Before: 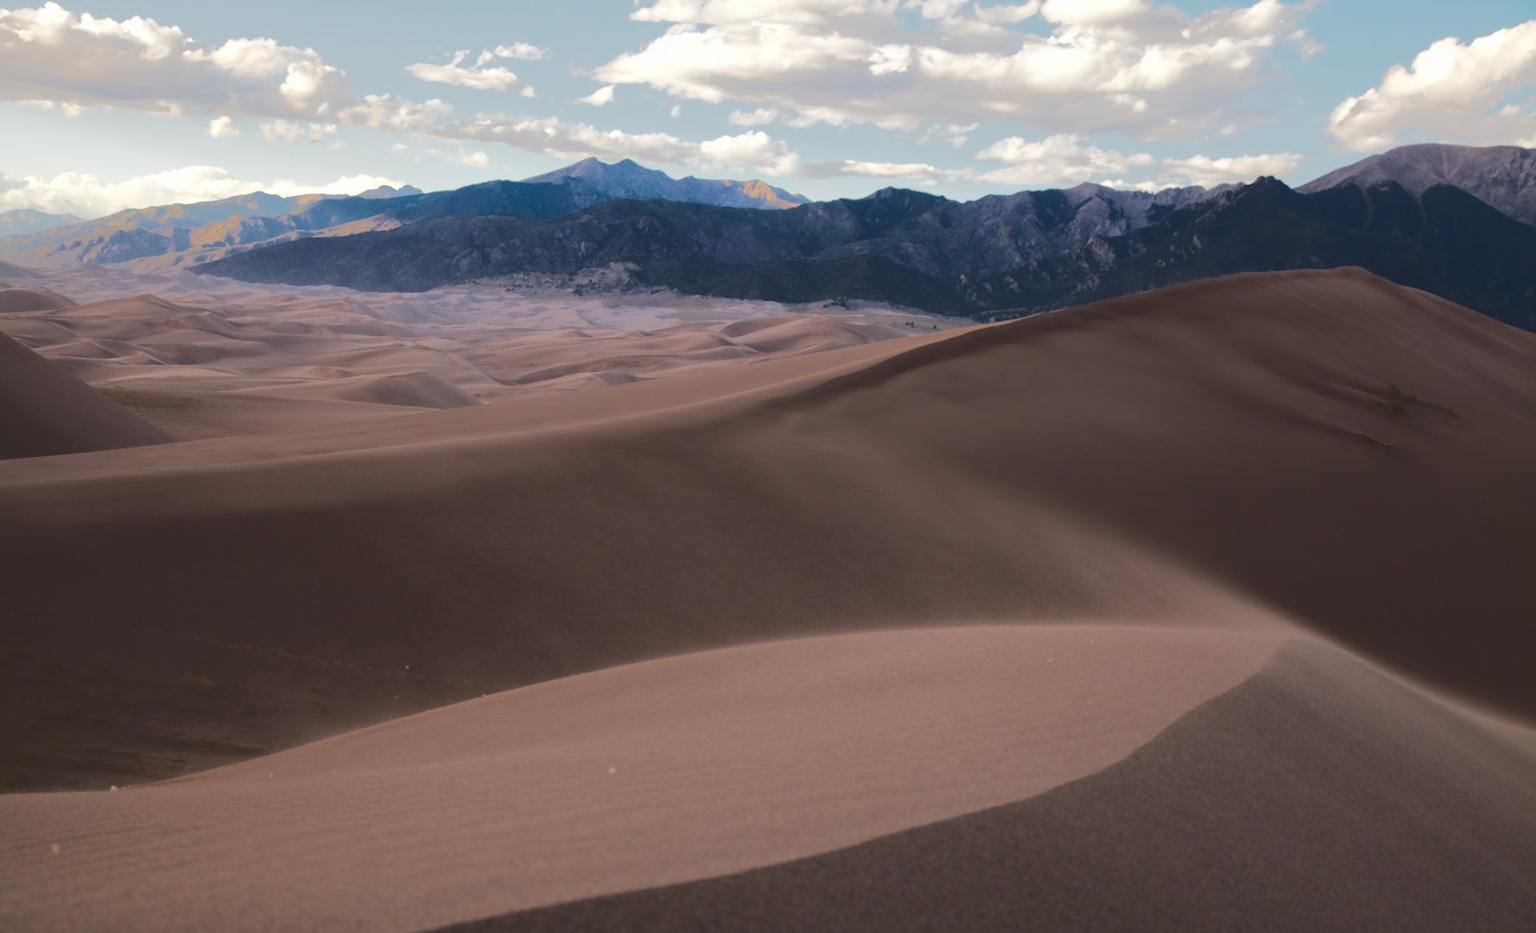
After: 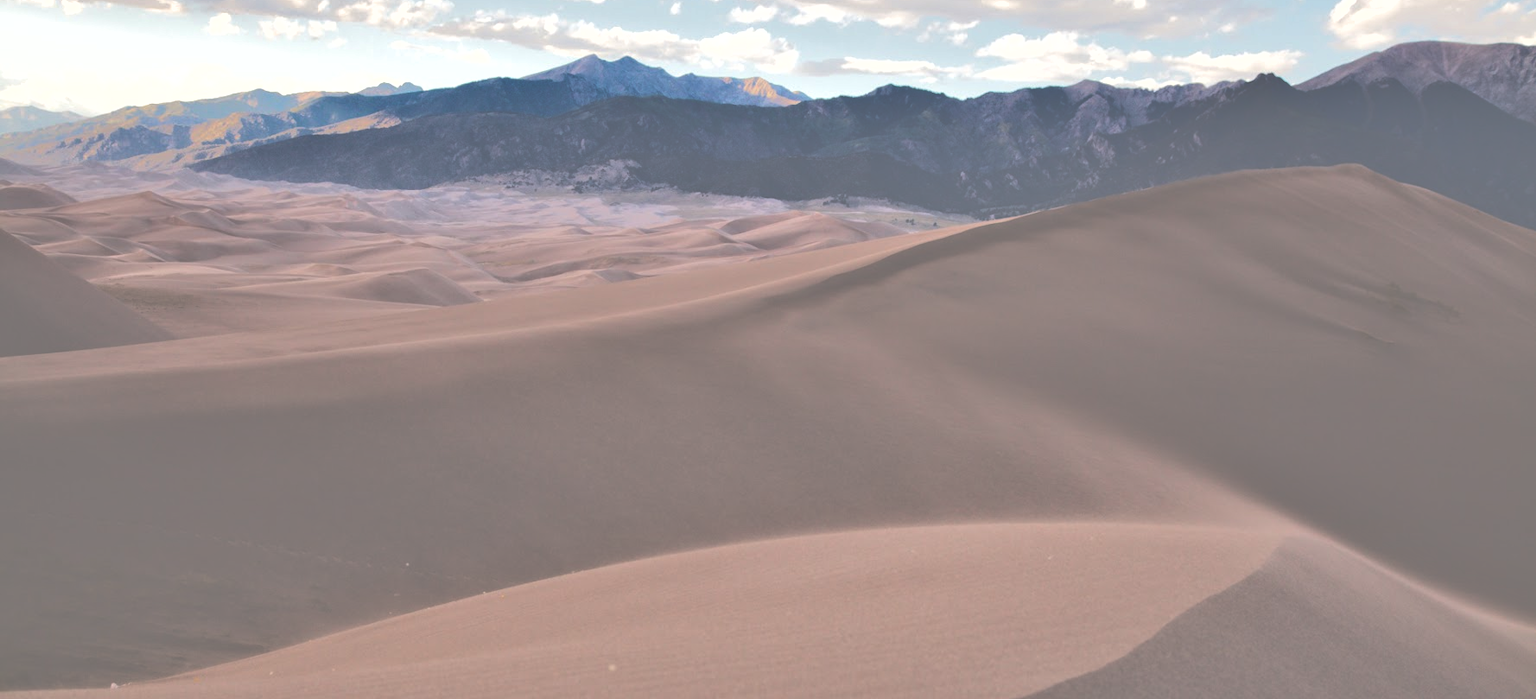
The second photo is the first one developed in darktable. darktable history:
exposure: black level correction -0.071, exposure 0.5 EV, compensate highlight preservation false
crop: top 11.038%, bottom 13.962%
shadows and highlights: low approximation 0.01, soften with gaussian
tone equalizer: -8 EV 0.001 EV, -7 EV -0.004 EV, -6 EV 0.009 EV, -5 EV 0.032 EV, -4 EV 0.276 EV, -3 EV 0.644 EV, -2 EV 0.584 EV, -1 EV 0.187 EV, +0 EV 0.024 EV
